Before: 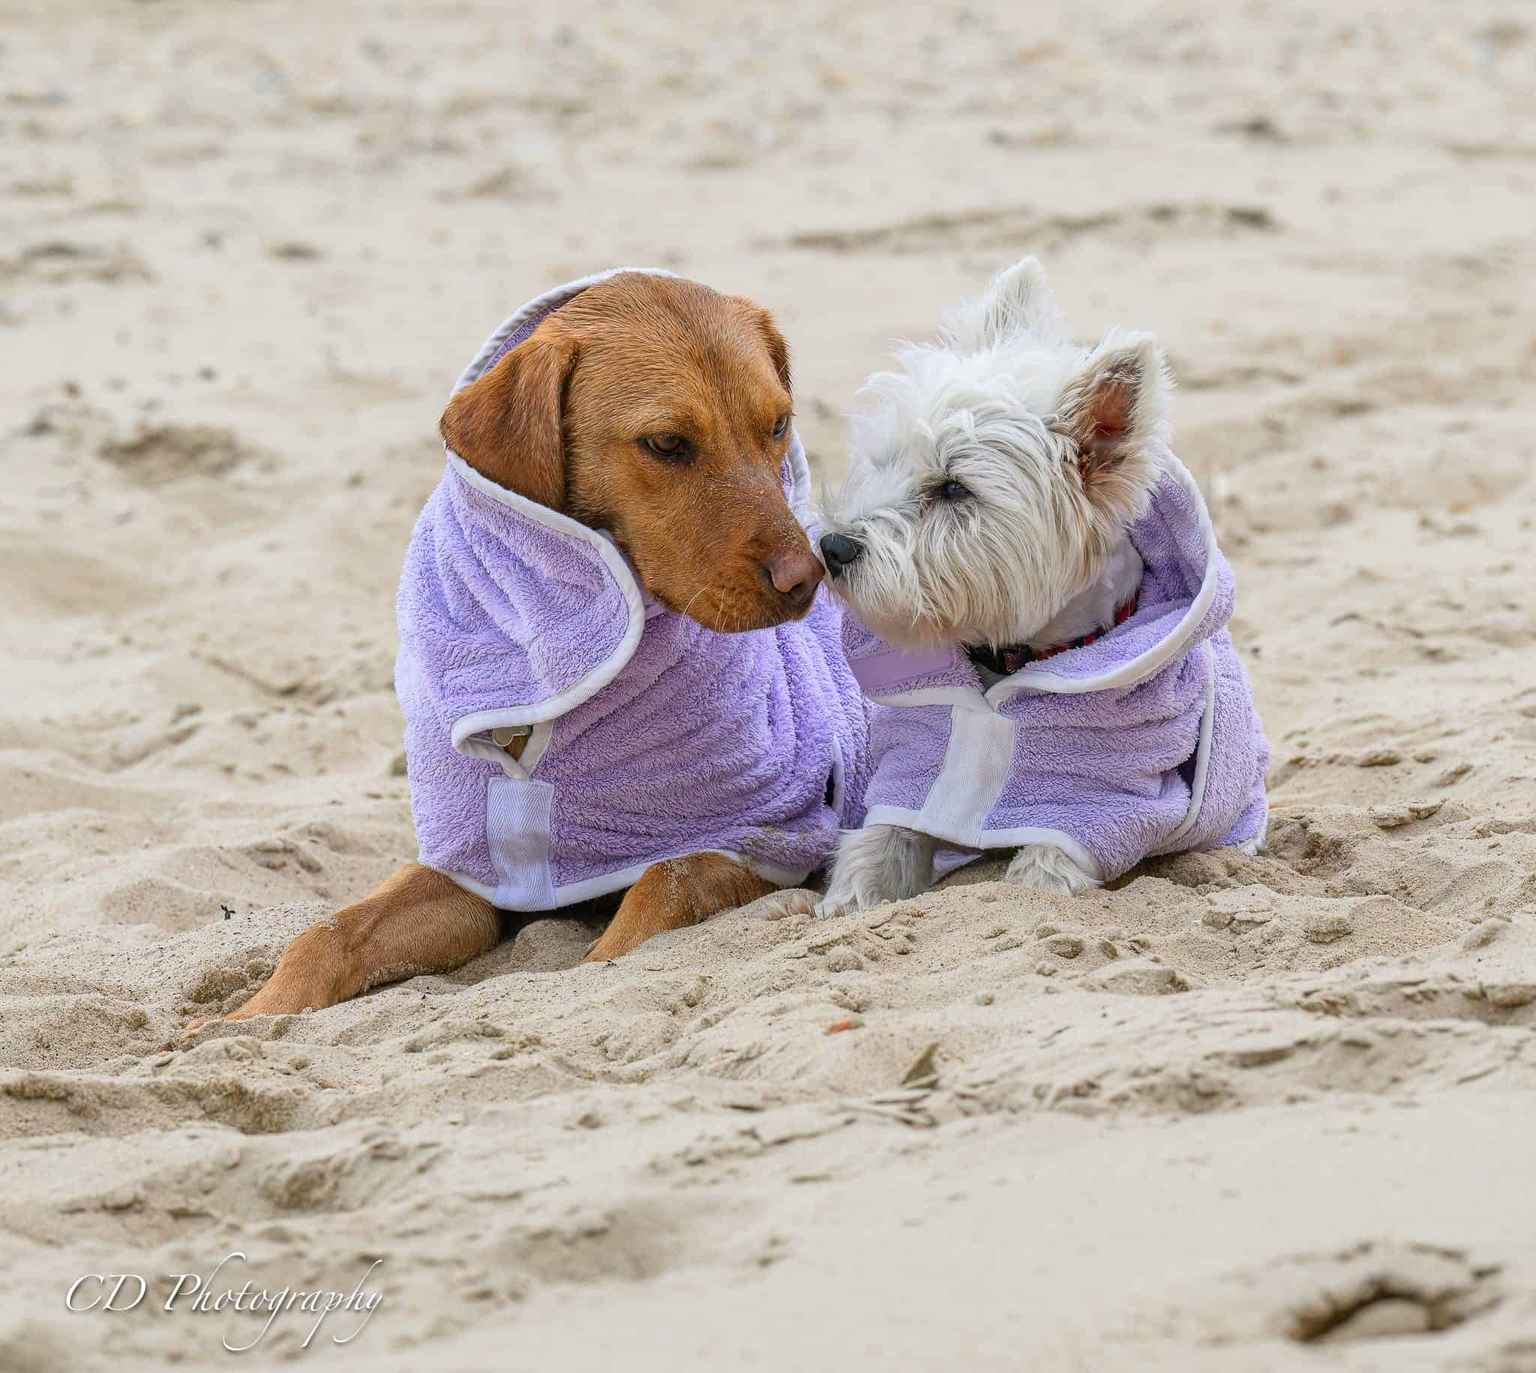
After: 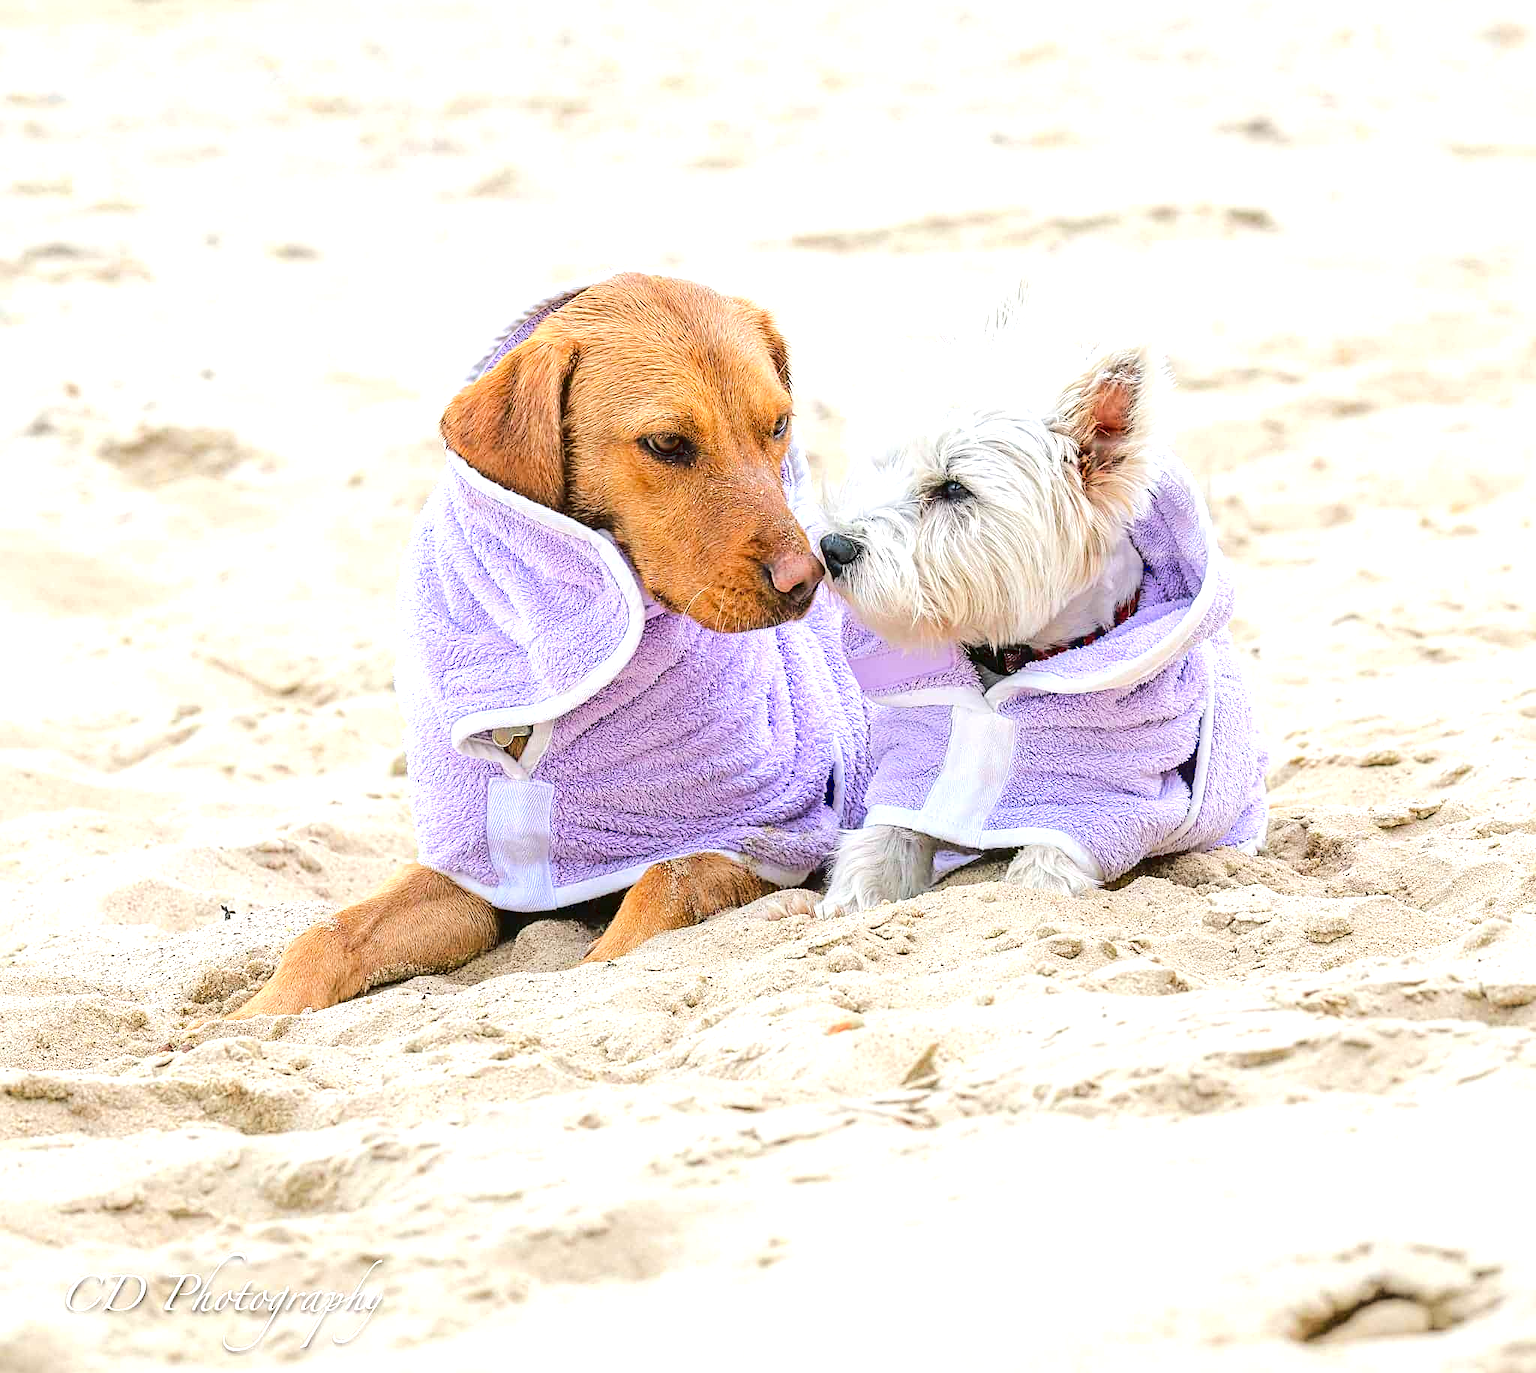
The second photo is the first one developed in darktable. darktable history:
sharpen: radius 2.164, amount 0.378, threshold 0.218
exposure: black level correction 0.001, exposure 0.954 EV, compensate highlight preservation false
tone curve: curves: ch0 [(0, 0) (0.003, 0.034) (0.011, 0.038) (0.025, 0.046) (0.044, 0.054) (0.069, 0.06) (0.1, 0.079) (0.136, 0.114) (0.177, 0.151) (0.224, 0.213) (0.277, 0.293) (0.335, 0.385) (0.399, 0.482) (0.468, 0.578) (0.543, 0.655) (0.623, 0.724) (0.709, 0.786) (0.801, 0.854) (0.898, 0.922) (1, 1)], color space Lab, linked channels, preserve colors none
